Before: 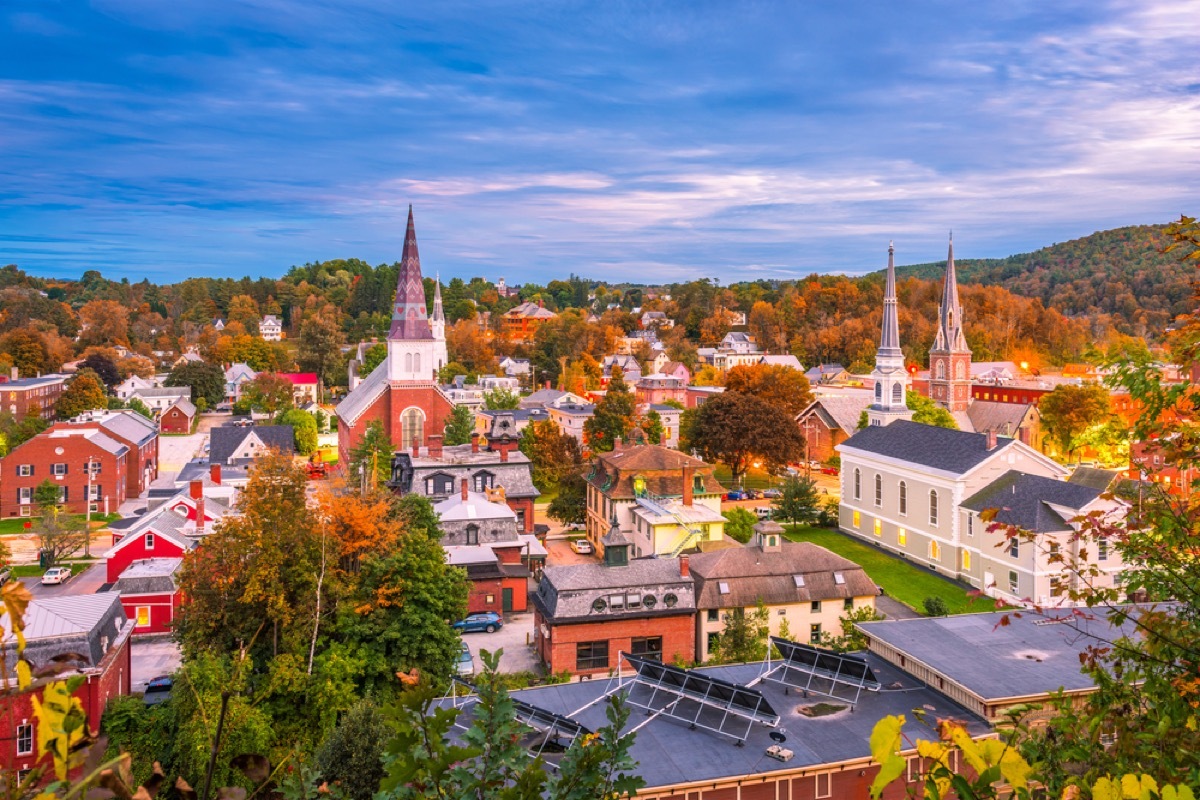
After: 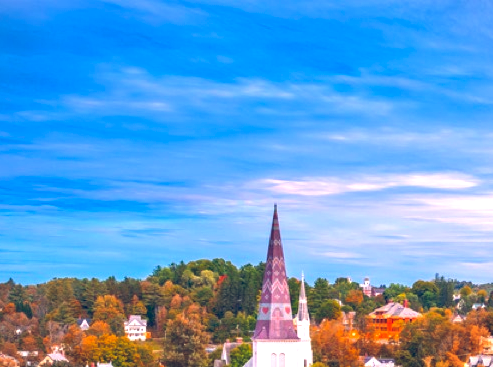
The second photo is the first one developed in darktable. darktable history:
vignetting: fall-off start 97.37%, fall-off radius 78.57%, brightness -0.187, saturation -0.298, width/height ratio 1.108, unbound false
crop and rotate: left 11.313%, top 0.048%, right 47.534%, bottom 53.99%
color balance rgb: shadows lift › luminance -9.814%, shadows lift › chroma 0.717%, shadows lift › hue 113.1°, global offset › chroma 0.246%, global offset › hue 256.94°, perceptual saturation grading › global saturation 15.013%, perceptual brilliance grading › global brilliance 18.281%
